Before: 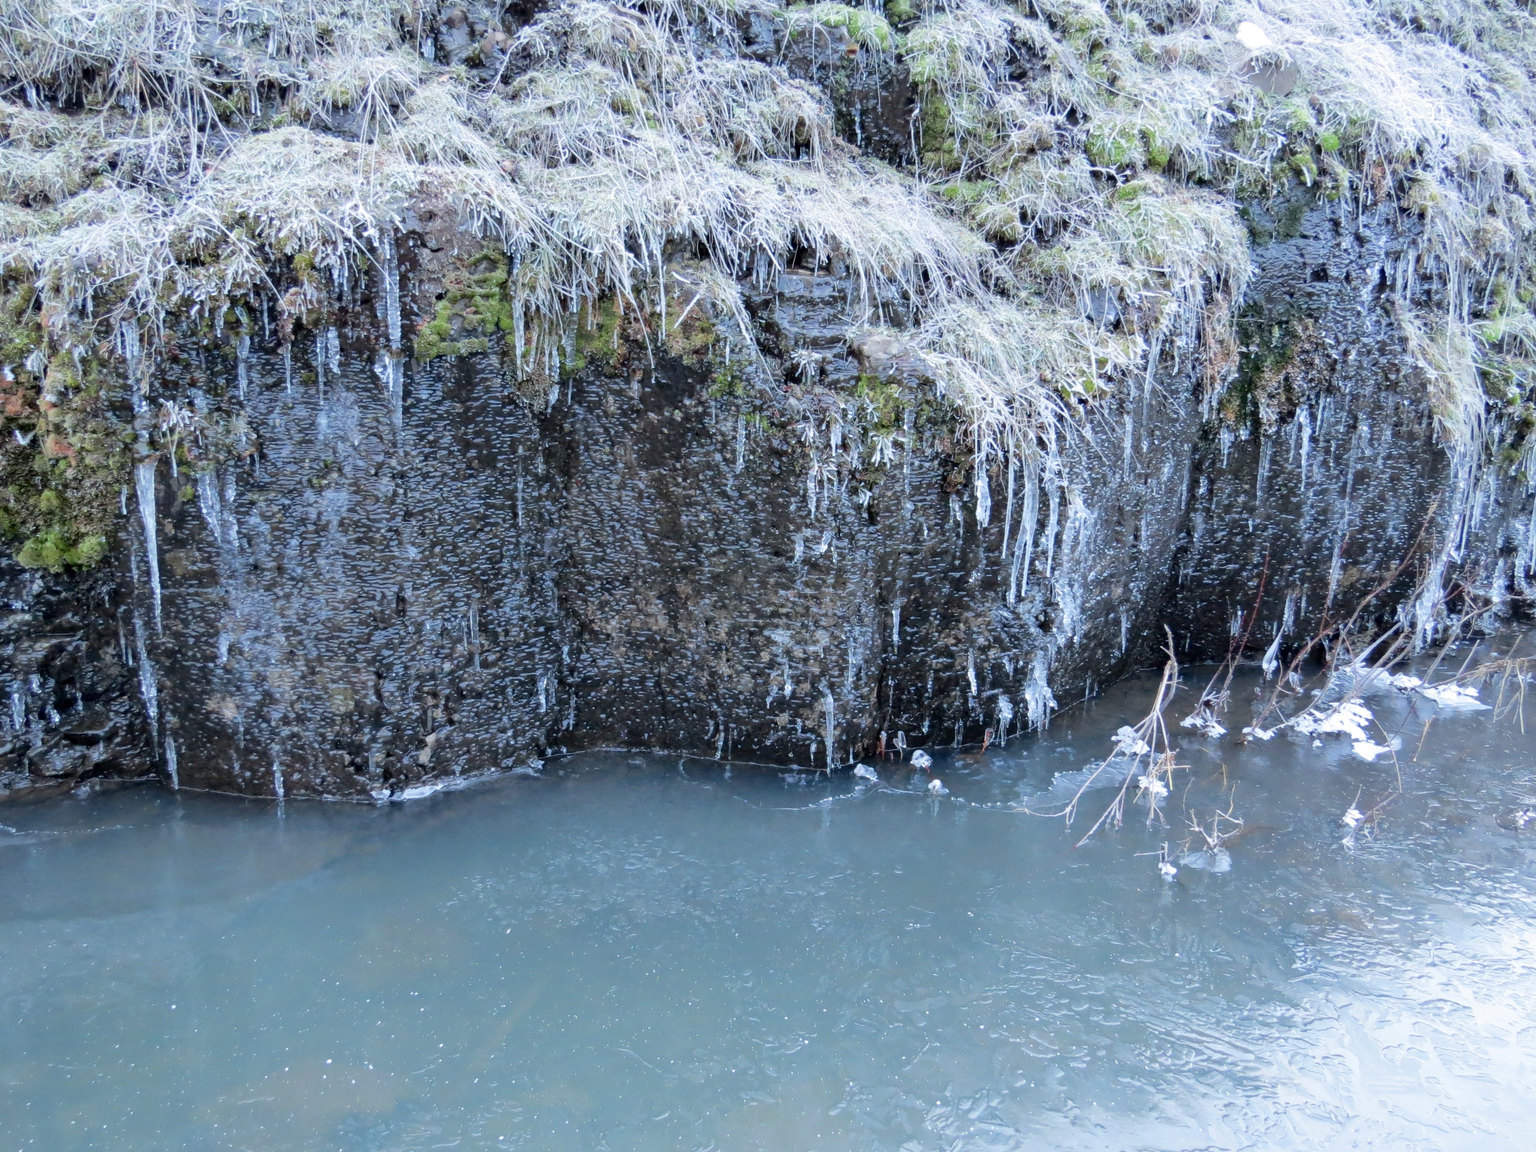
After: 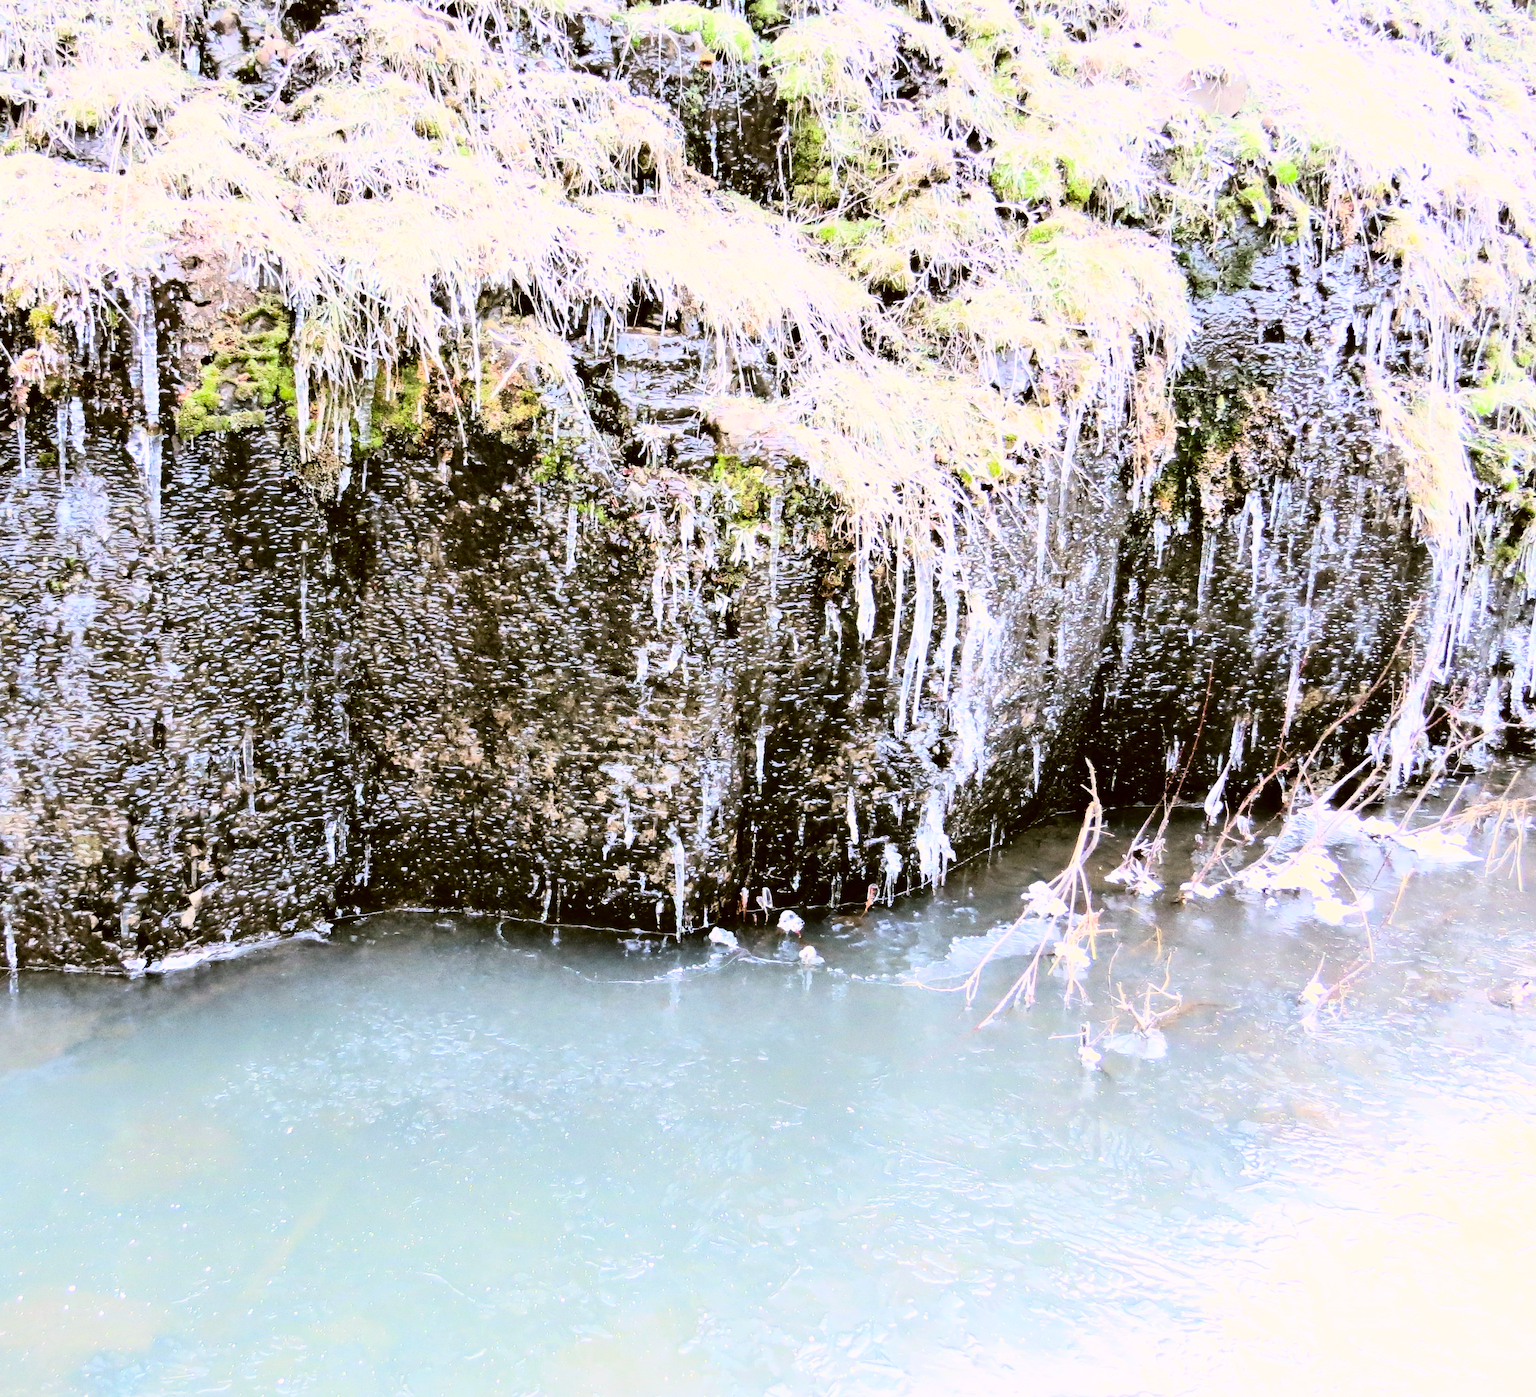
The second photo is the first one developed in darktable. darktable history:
crop: left 17.582%, bottom 0.031%
color correction: highlights a* 8.98, highlights b* 15.09, shadows a* -0.49, shadows b* 26.52
color balance rgb: perceptual saturation grading › global saturation 20%, global vibrance 10%
rgb curve: curves: ch0 [(0, 0) (0.21, 0.15) (0.24, 0.21) (0.5, 0.75) (0.75, 0.96) (0.89, 0.99) (1, 1)]; ch1 [(0, 0.02) (0.21, 0.13) (0.25, 0.2) (0.5, 0.67) (0.75, 0.9) (0.89, 0.97) (1, 1)]; ch2 [(0, 0.02) (0.21, 0.13) (0.25, 0.2) (0.5, 0.67) (0.75, 0.9) (0.89, 0.97) (1, 1)], compensate middle gray true
